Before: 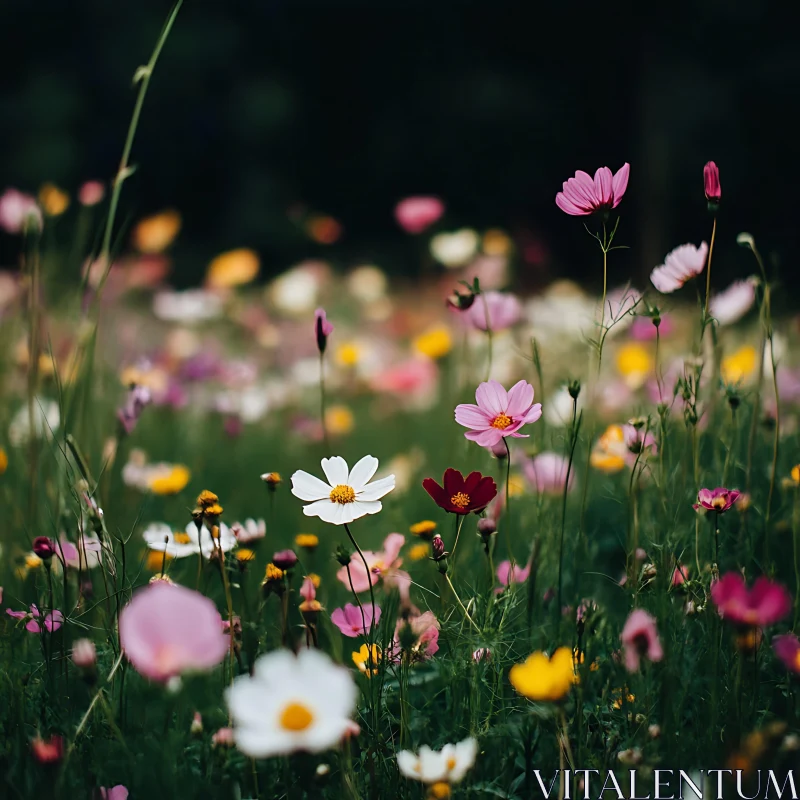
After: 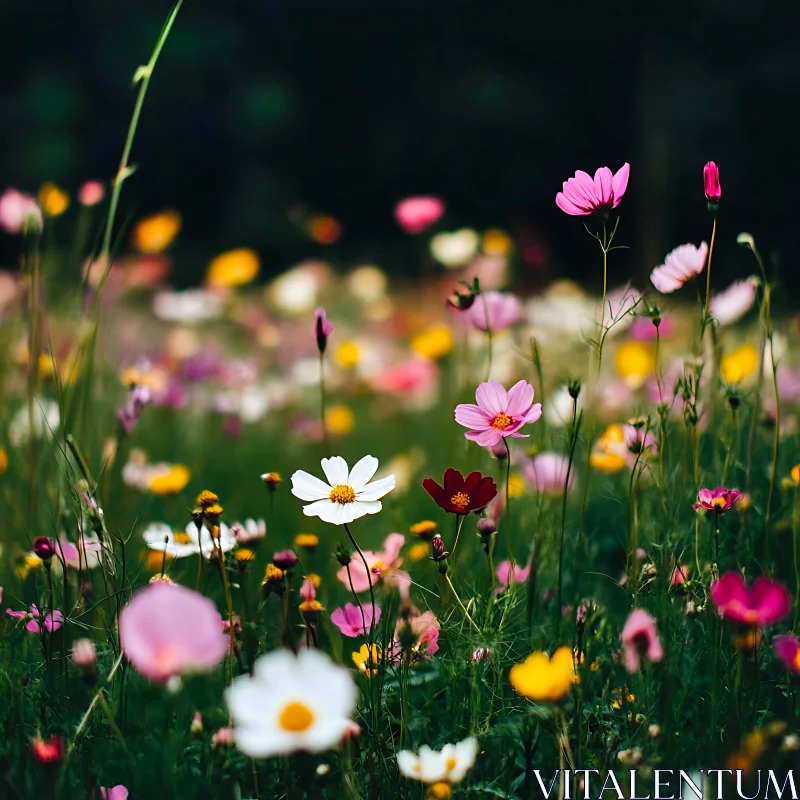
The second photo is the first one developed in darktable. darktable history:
color balance rgb: perceptual saturation grading › global saturation 29.79%, perceptual brilliance grading › global brilliance 2.208%, perceptual brilliance grading › highlights 7.748%, perceptual brilliance grading › shadows -3.876%
shadows and highlights: white point adjustment -3.71, highlights -63.41, soften with gaussian
